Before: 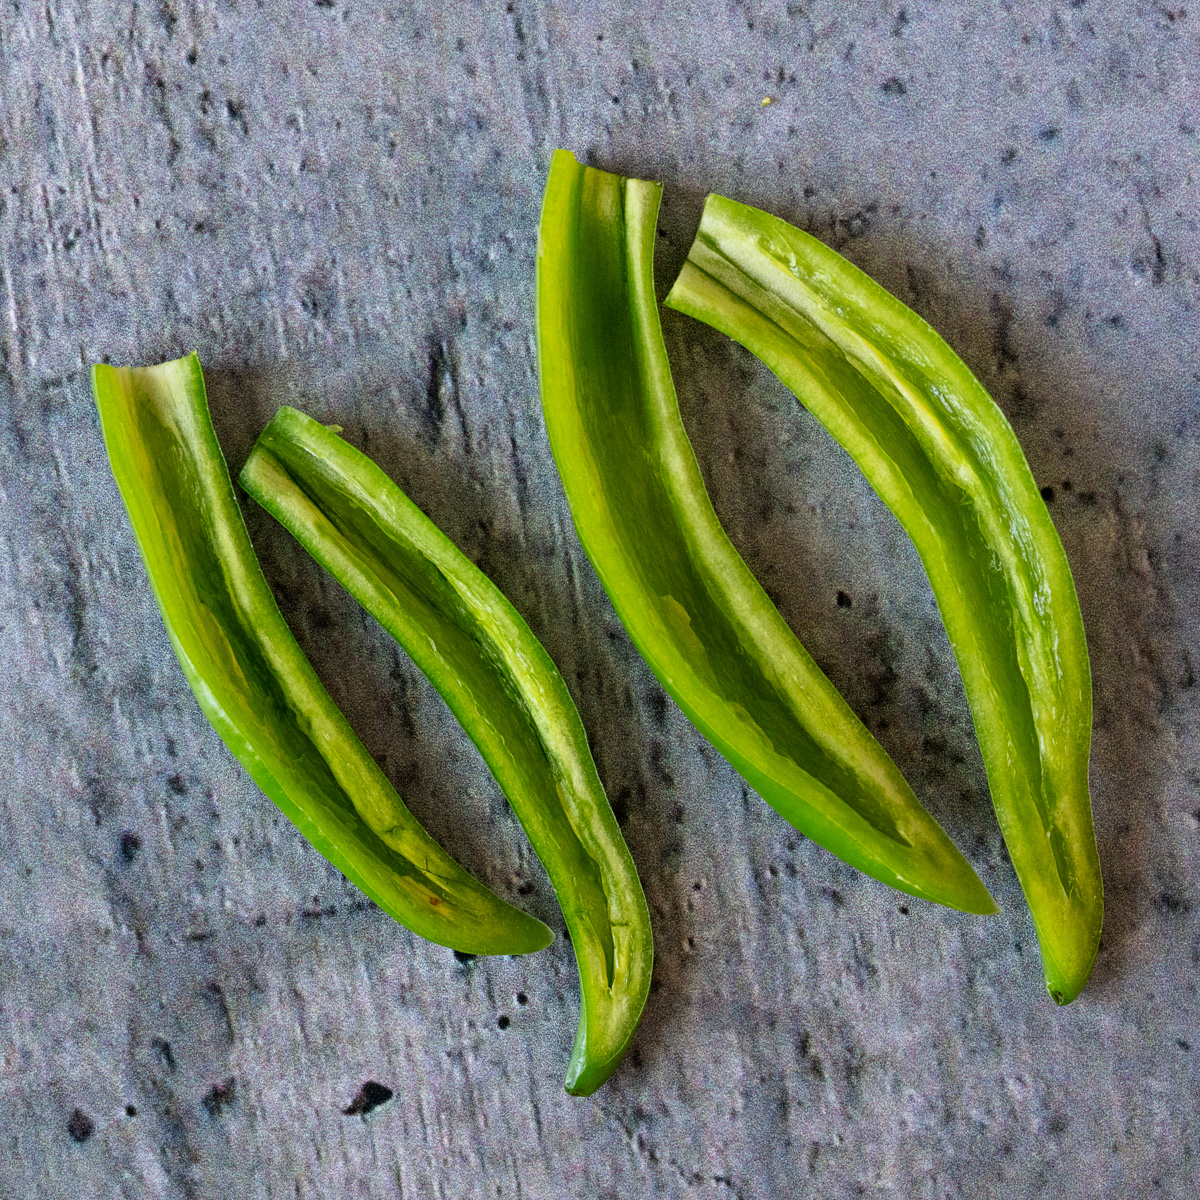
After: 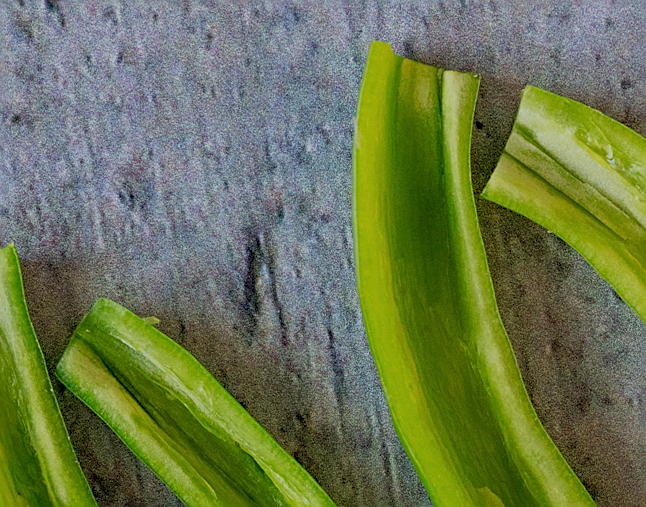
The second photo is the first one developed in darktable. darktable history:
color balance rgb: contrast -30%
crop: left 15.306%, top 9.065%, right 30.789%, bottom 48.638%
sharpen: on, module defaults
